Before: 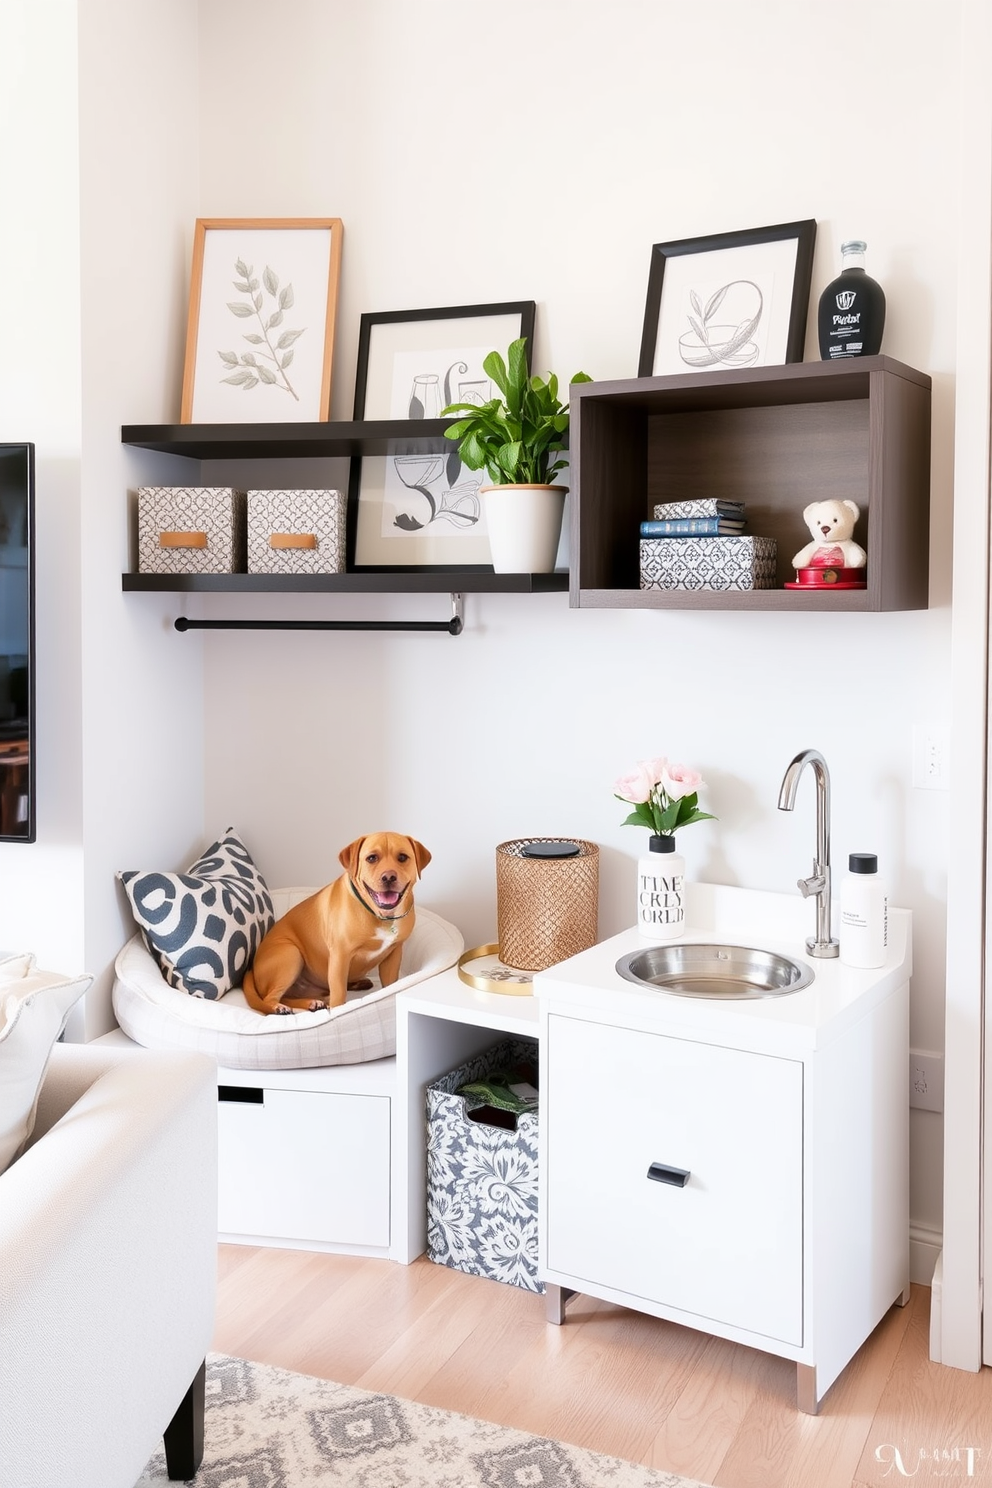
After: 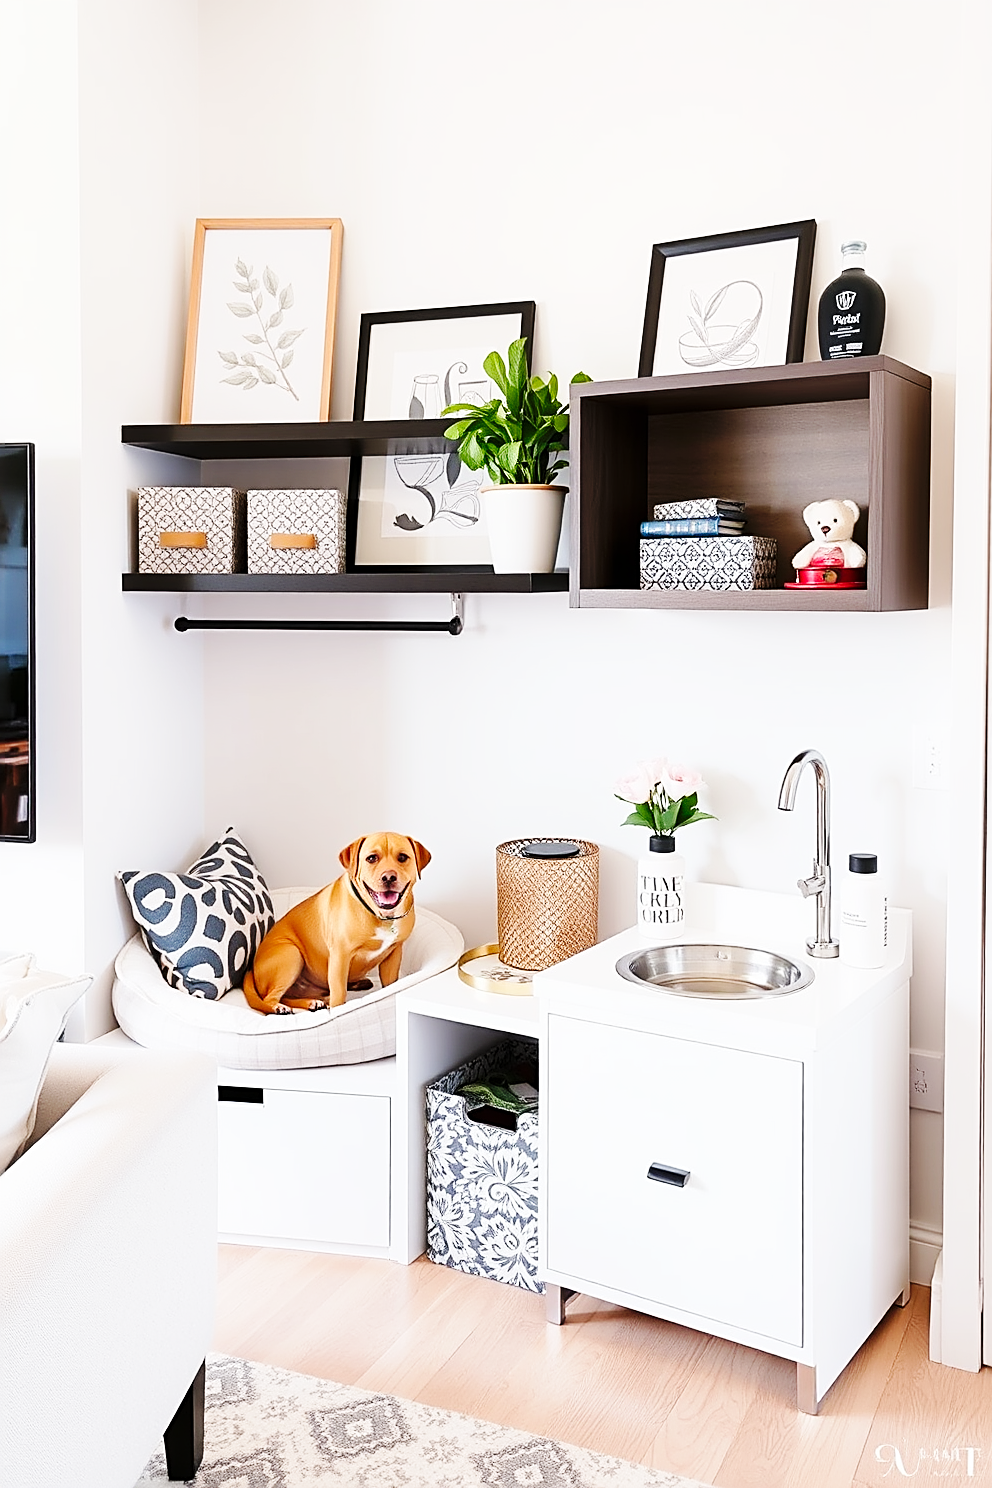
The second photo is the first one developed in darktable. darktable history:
base curve: curves: ch0 [(0, 0) (0.036, 0.025) (0.121, 0.166) (0.206, 0.329) (0.605, 0.79) (1, 1)], preserve colors none
sharpen: amount 0.901
